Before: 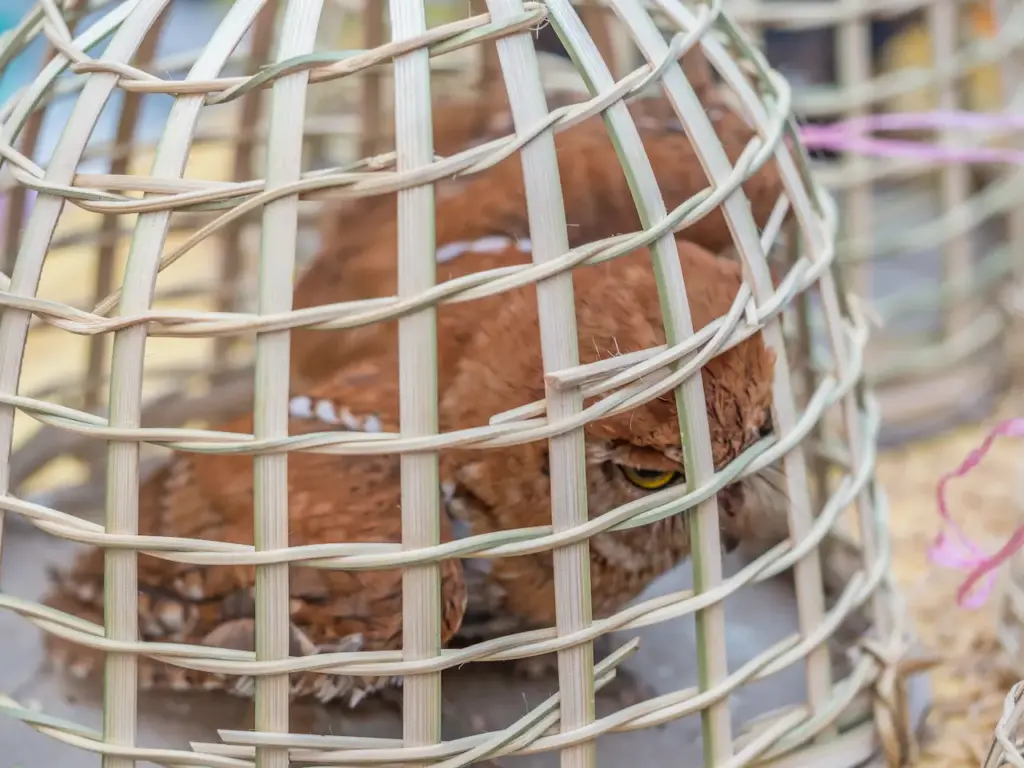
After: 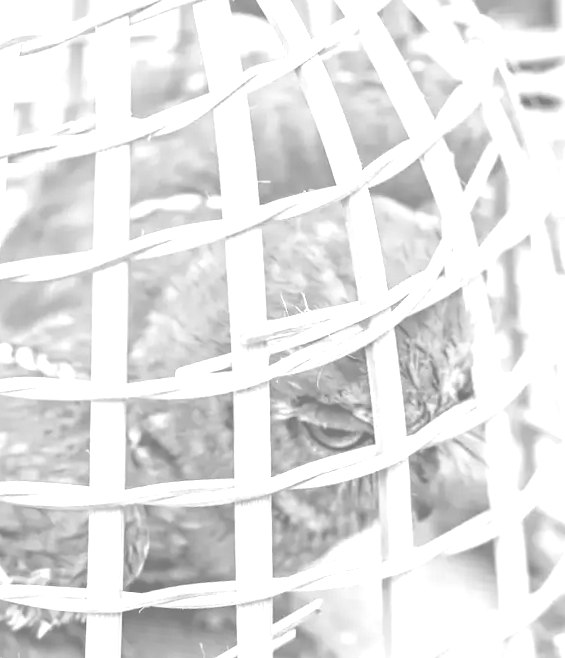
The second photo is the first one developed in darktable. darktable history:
exposure: black level correction 0.001, exposure -0.2 EV, compensate highlight preservation false
tone equalizer: -8 EV -0.75 EV, -7 EV -0.7 EV, -6 EV -0.6 EV, -5 EV -0.4 EV, -3 EV 0.4 EV, -2 EV 0.6 EV, -1 EV 0.7 EV, +0 EV 0.75 EV, edges refinement/feathering 500, mask exposure compensation -1.57 EV, preserve details no
haze removal: compatibility mode true, adaptive false
crop and rotate: left 22.516%, right 21.234%
monochrome: a -6.99, b 35.61, size 1.4
rotate and perspective: rotation 1.69°, lens shift (vertical) -0.023, lens shift (horizontal) -0.291, crop left 0.025, crop right 0.988, crop top 0.092, crop bottom 0.842
colorize: hue 25.2°, saturation 83%, source mix 82%, lightness 79%, version 1
